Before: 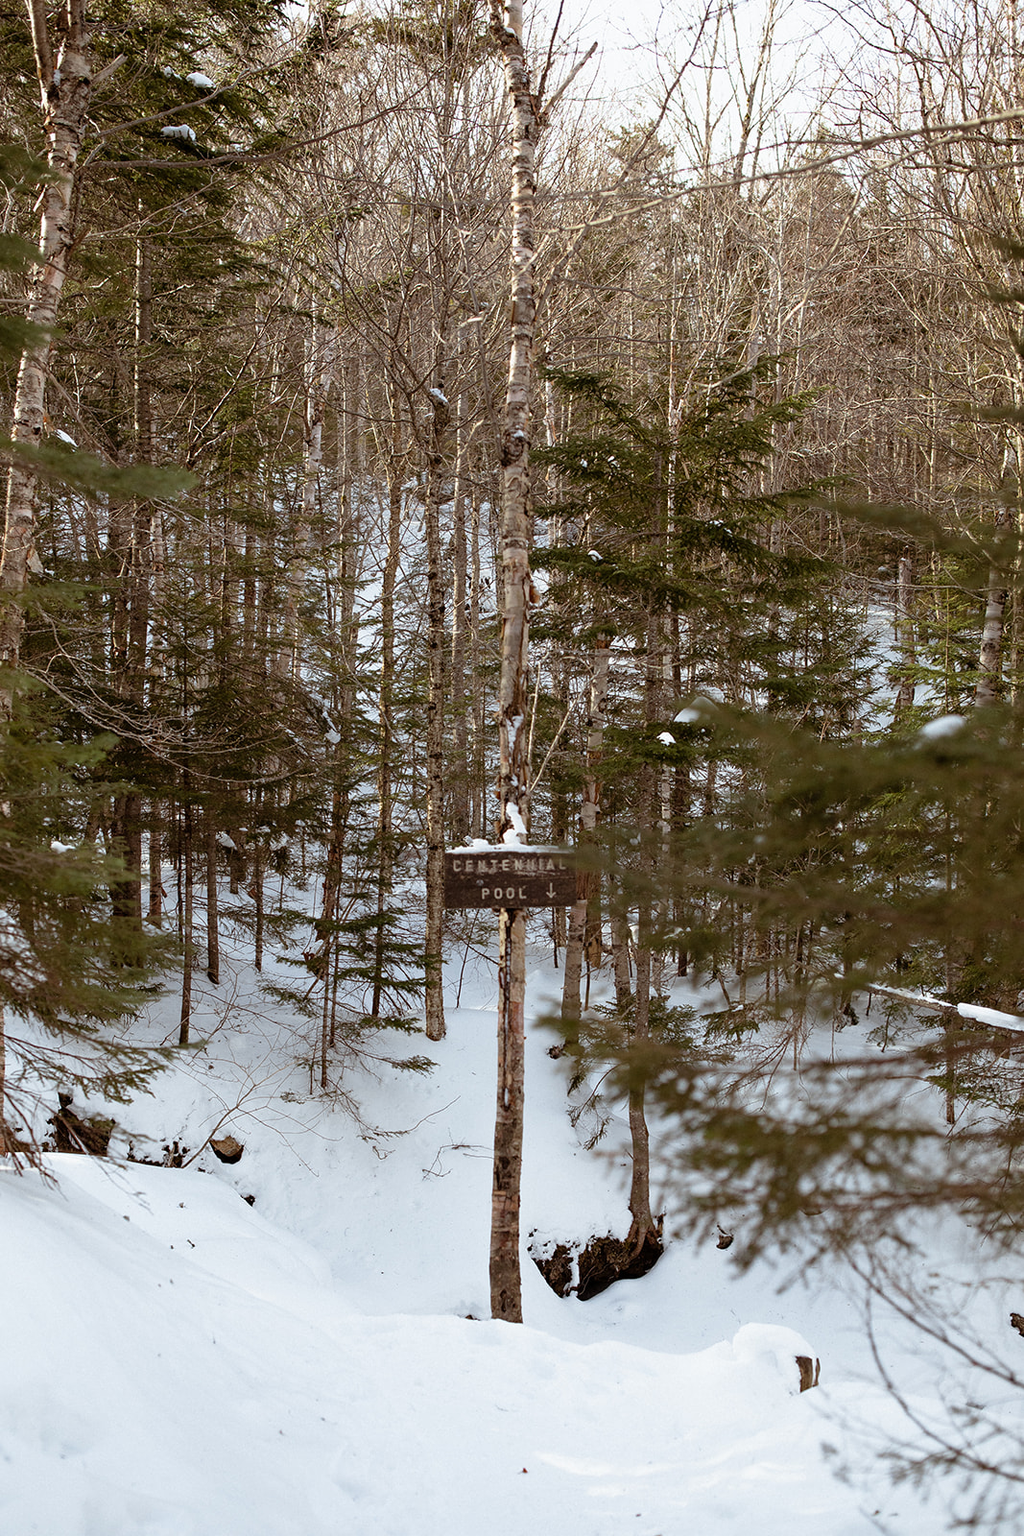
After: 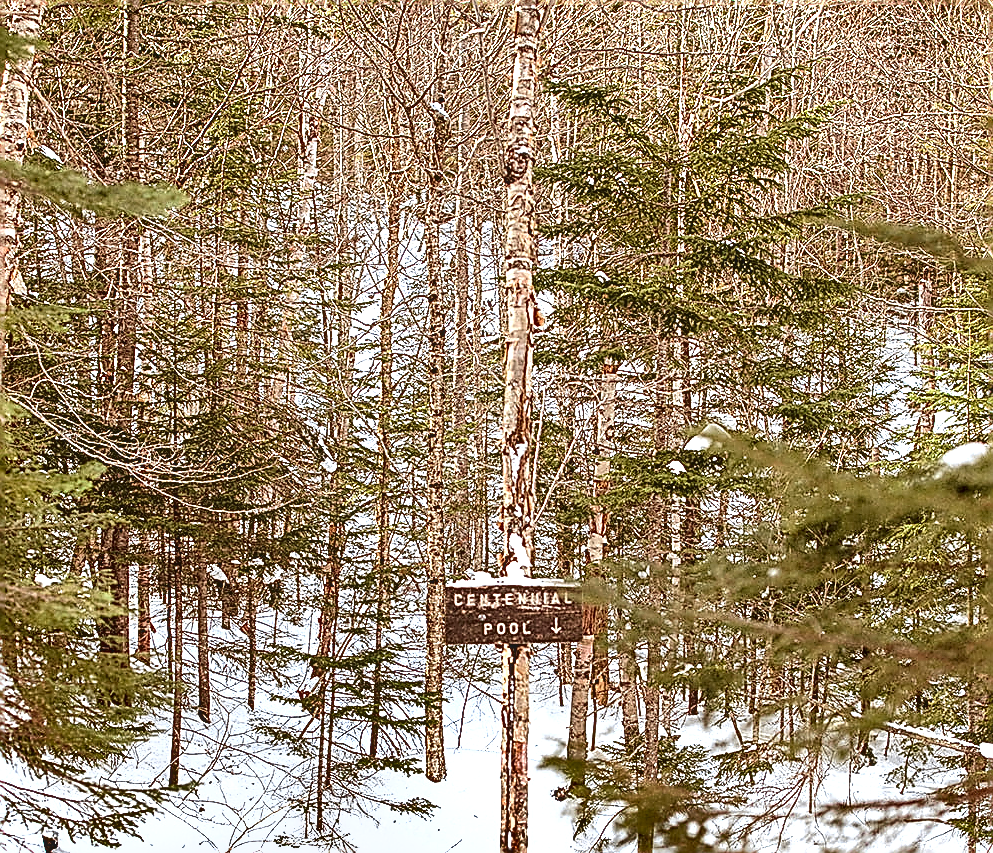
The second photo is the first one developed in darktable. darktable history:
shadows and highlights: radius 108.82, shadows 23.87, highlights -58.65, low approximation 0.01, soften with gaussian
sharpen: amount 1.998
crop: left 1.746%, top 18.876%, right 5.188%, bottom 27.788%
color correction: highlights a* -0.18, highlights b* -0.066
tone curve: curves: ch0 [(0, 0.018) (0.061, 0.041) (0.205, 0.191) (0.289, 0.292) (0.39, 0.424) (0.493, 0.551) (0.666, 0.743) (0.795, 0.841) (1, 0.998)]; ch1 [(0, 0) (0.385, 0.343) (0.439, 0.415) (0.494, 0.498) (0.501, 0.501) (0.51, 0.509) (0.548, 0.563) (0.586, 0.61) (0.684, 0.658) (0.783, 0.804) (1, 1)]; ch2 [(0, 0) (0.304, 0.31) (0.403, 0.399) (0.441, 0.428) (0.47, 0.469) (0.498, 0.496) (0.524, 0.538) (0.566, 0.579) (0.648, 0.665) (0.697, 0.699) (1, 1)], color space Lab, independent channels, preserve colors none
local contrast: on, module defaults
exposure: black level correction 0, exposure 1.473 EV, compensate highlight preservation false
